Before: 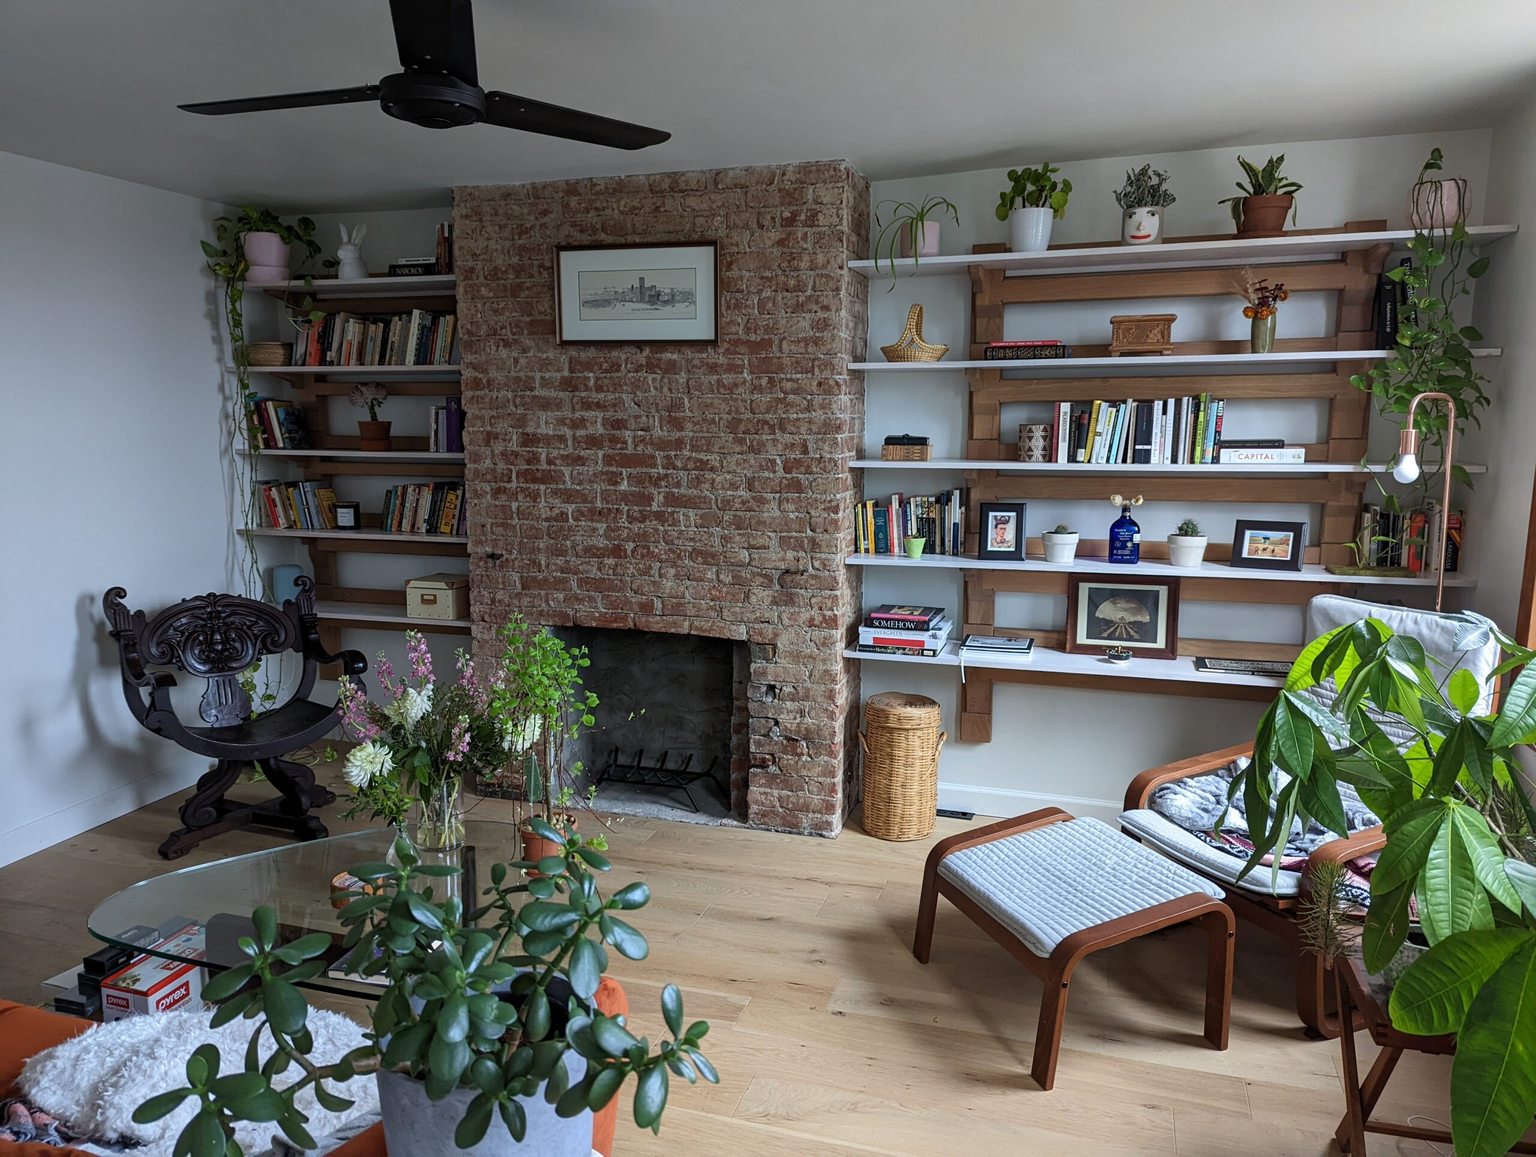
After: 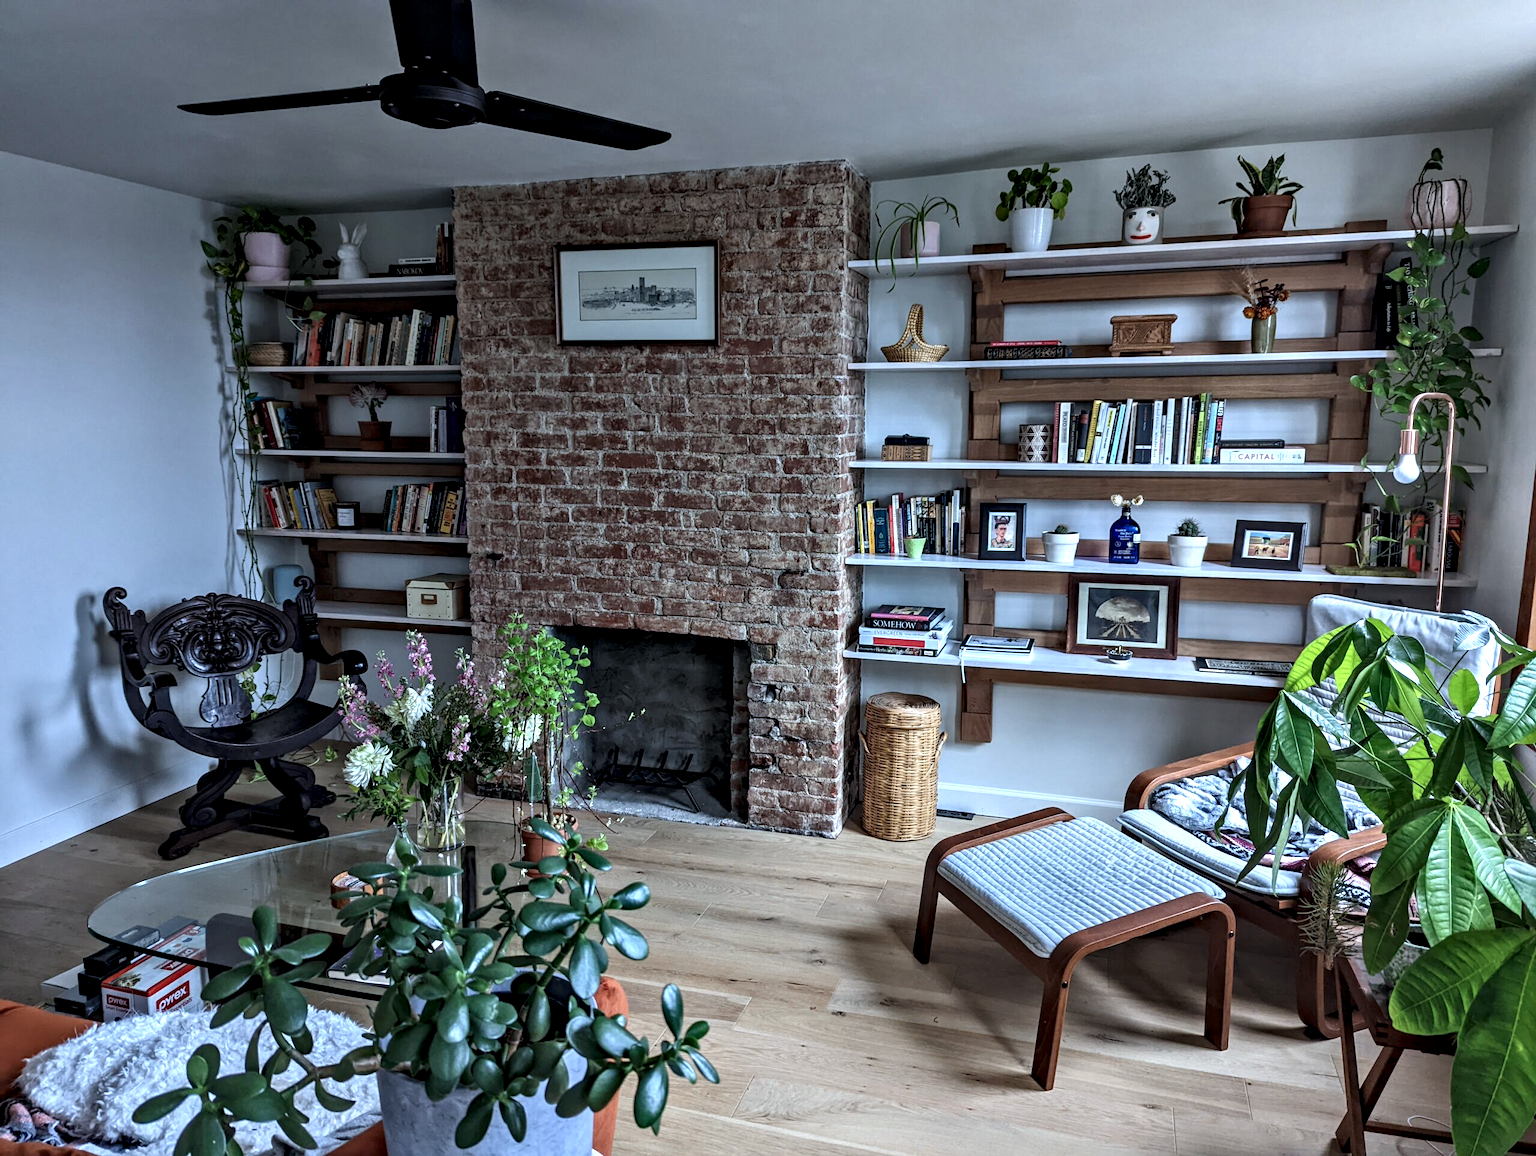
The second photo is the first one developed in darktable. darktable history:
color calibration: x 0.37, y 0.377, temperature 4289.93 K
contrast equalizer: y [[0.511, 0.558, 0.631, 0.632, 0.559, 0.512], [0.5 ×6], [0.507, 0.559, 0.627, 0.644, 0.647, 0.647], [0 ×6], [0 ×6]]
exposure: black level correction -0.003, exposure 0.04 EV, compensate highlight preservation false
local contrast: on, module defaults
